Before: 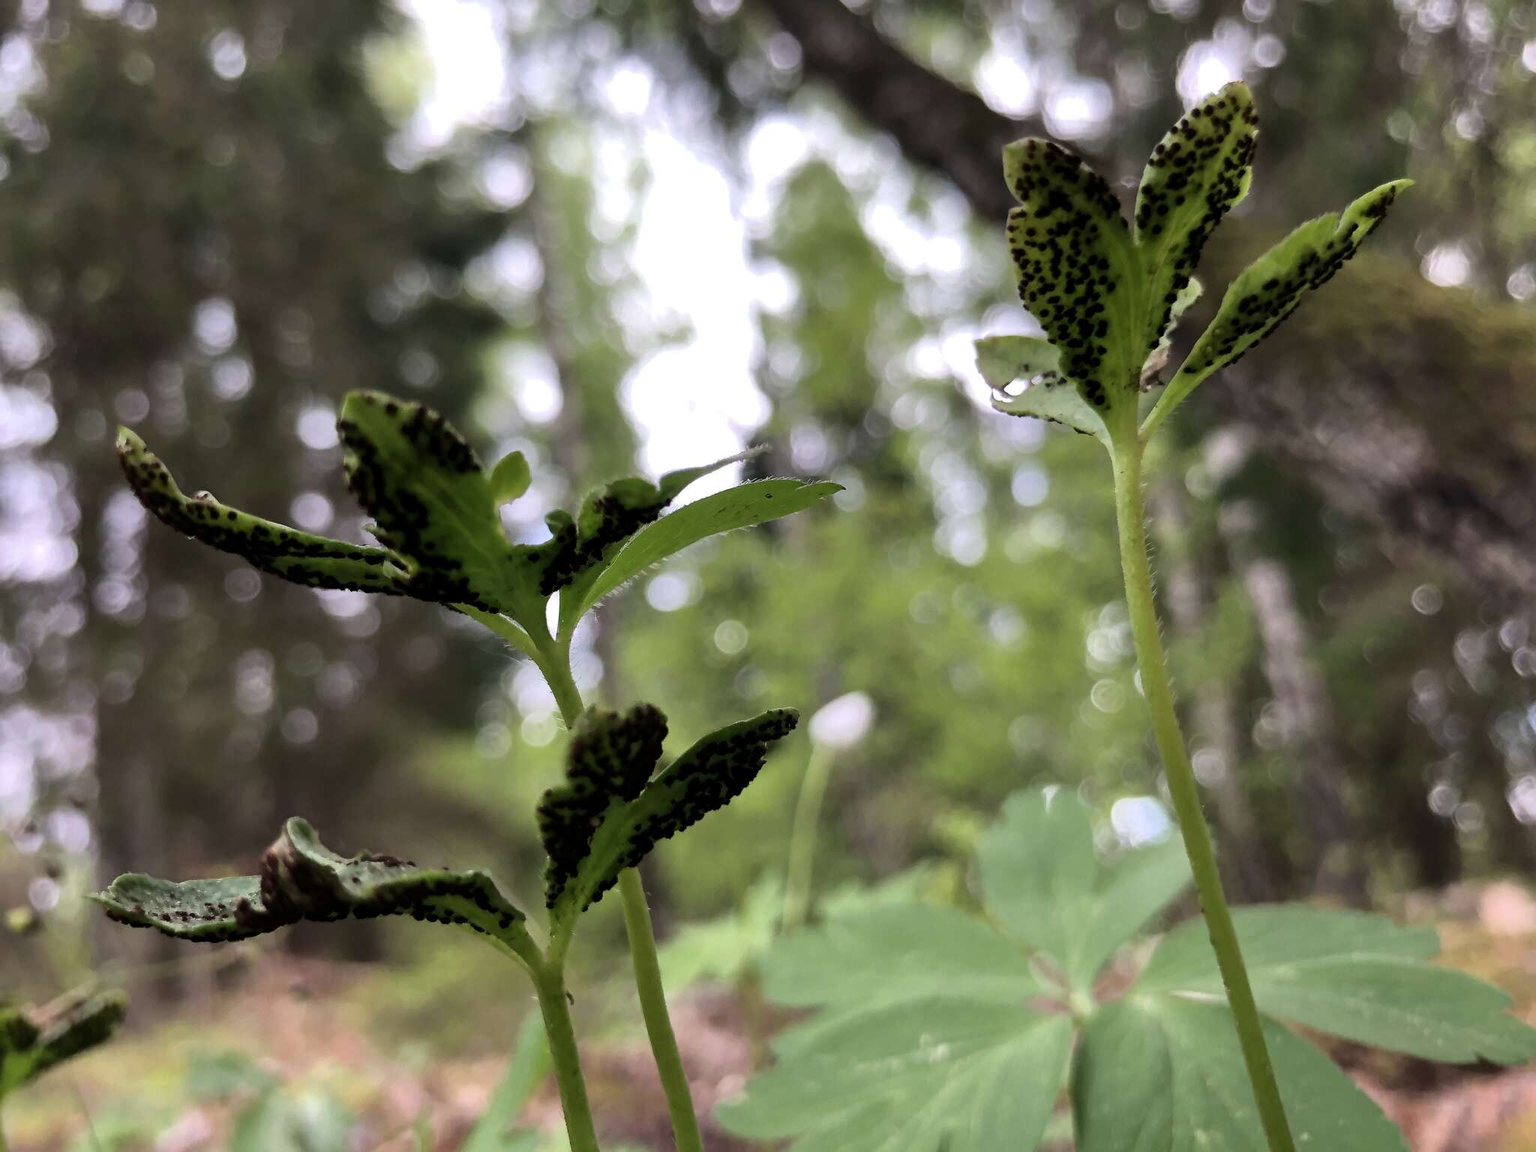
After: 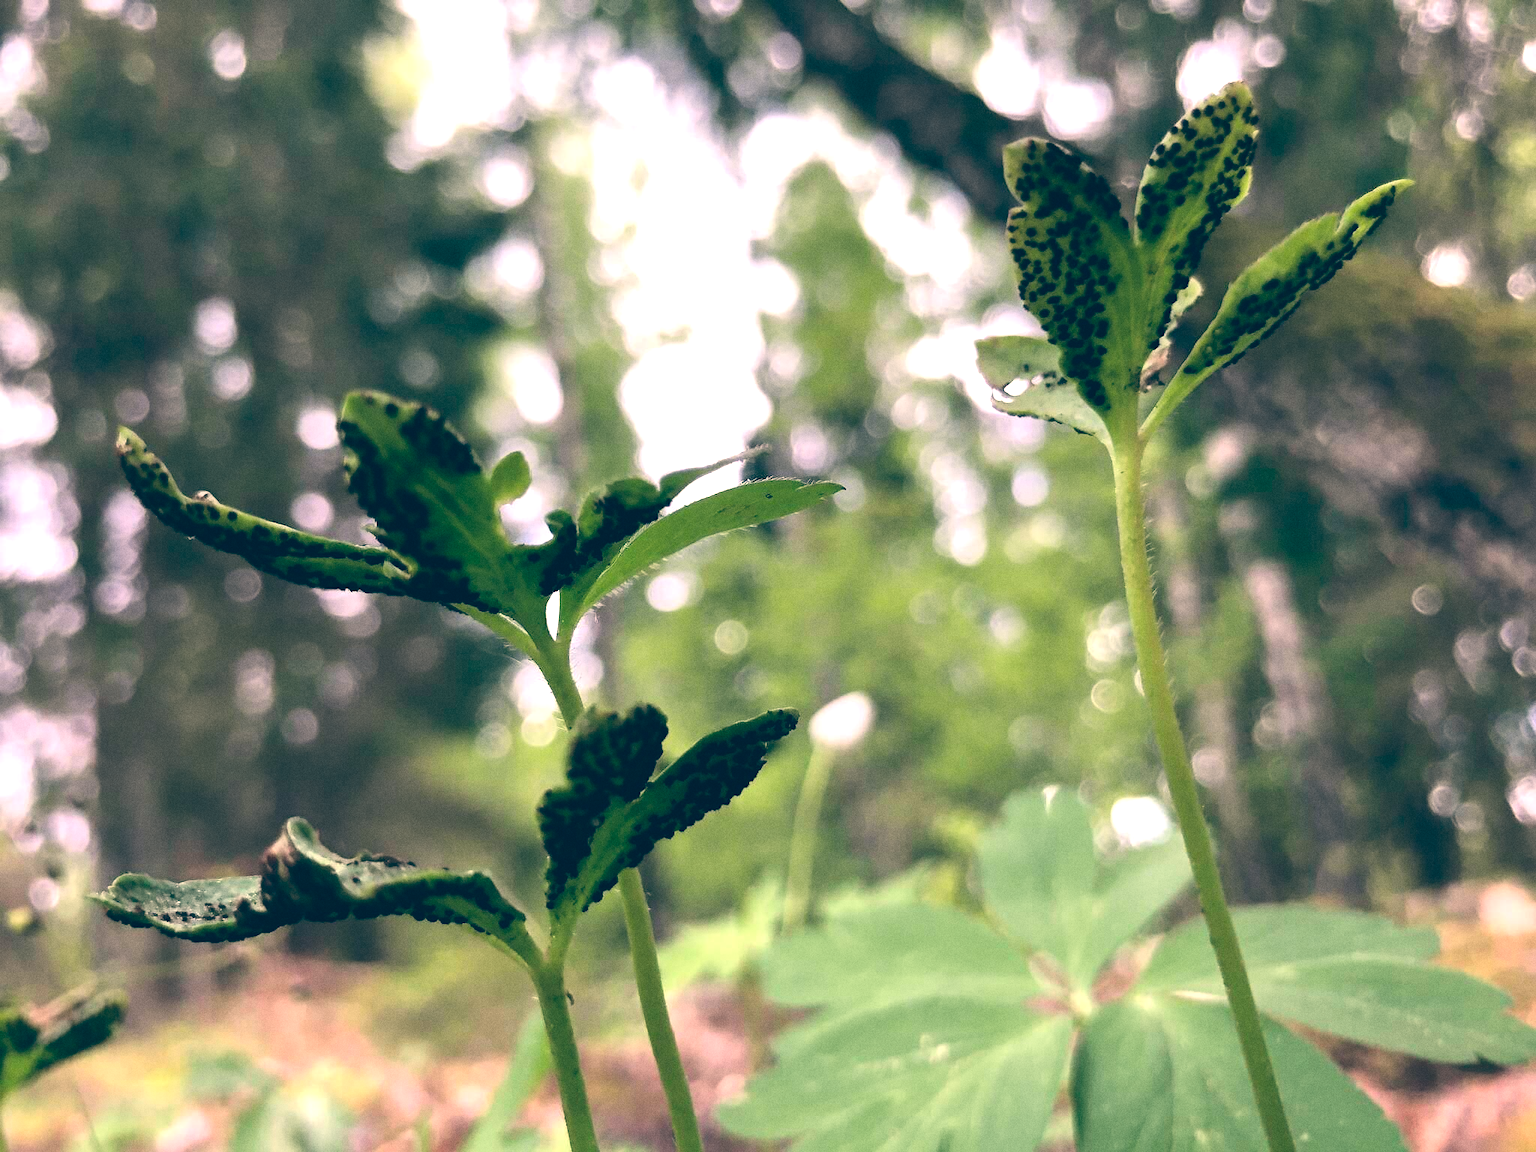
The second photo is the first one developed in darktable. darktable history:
exposure: exposure 0.574 EV, compensate highlight preservation false
color balance: lift [1.006, 0.985, 1.002, 1.015], gamma [1, 0.953, 1.008, 1.047], gain [1.076, 1.13, 1.004, 0.87]
grain: coarseness 0.09 ISO
color correction: saturation 0.99
